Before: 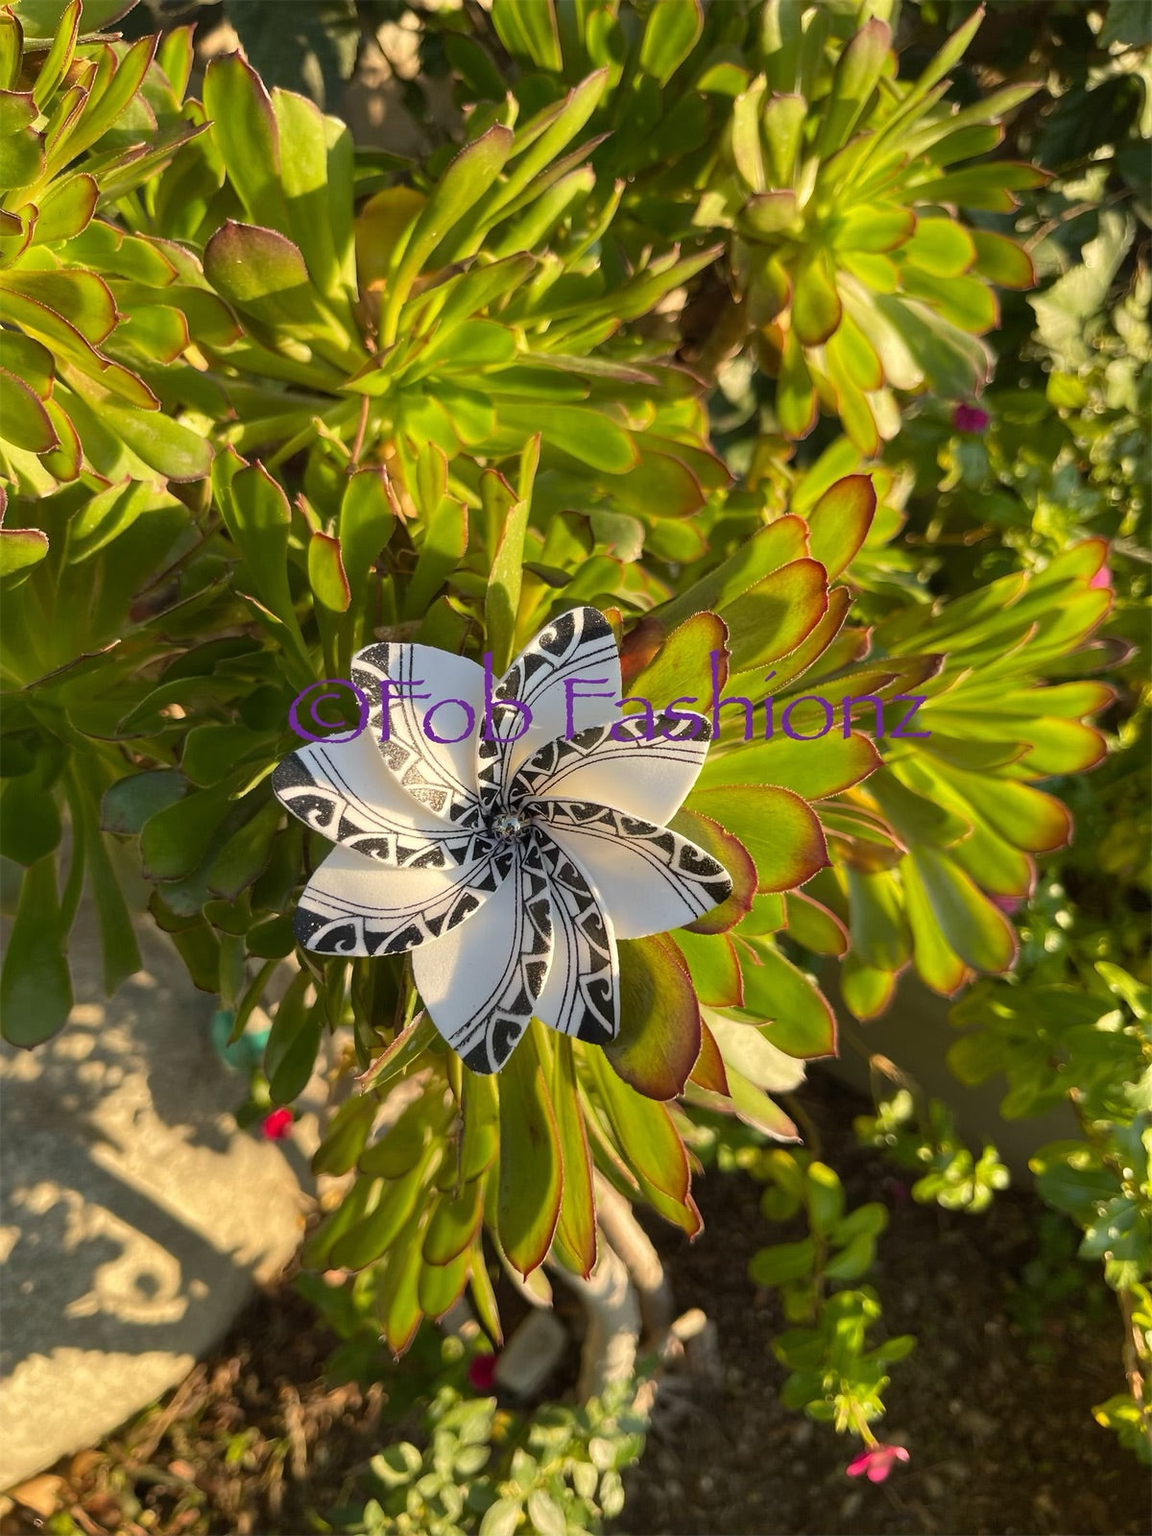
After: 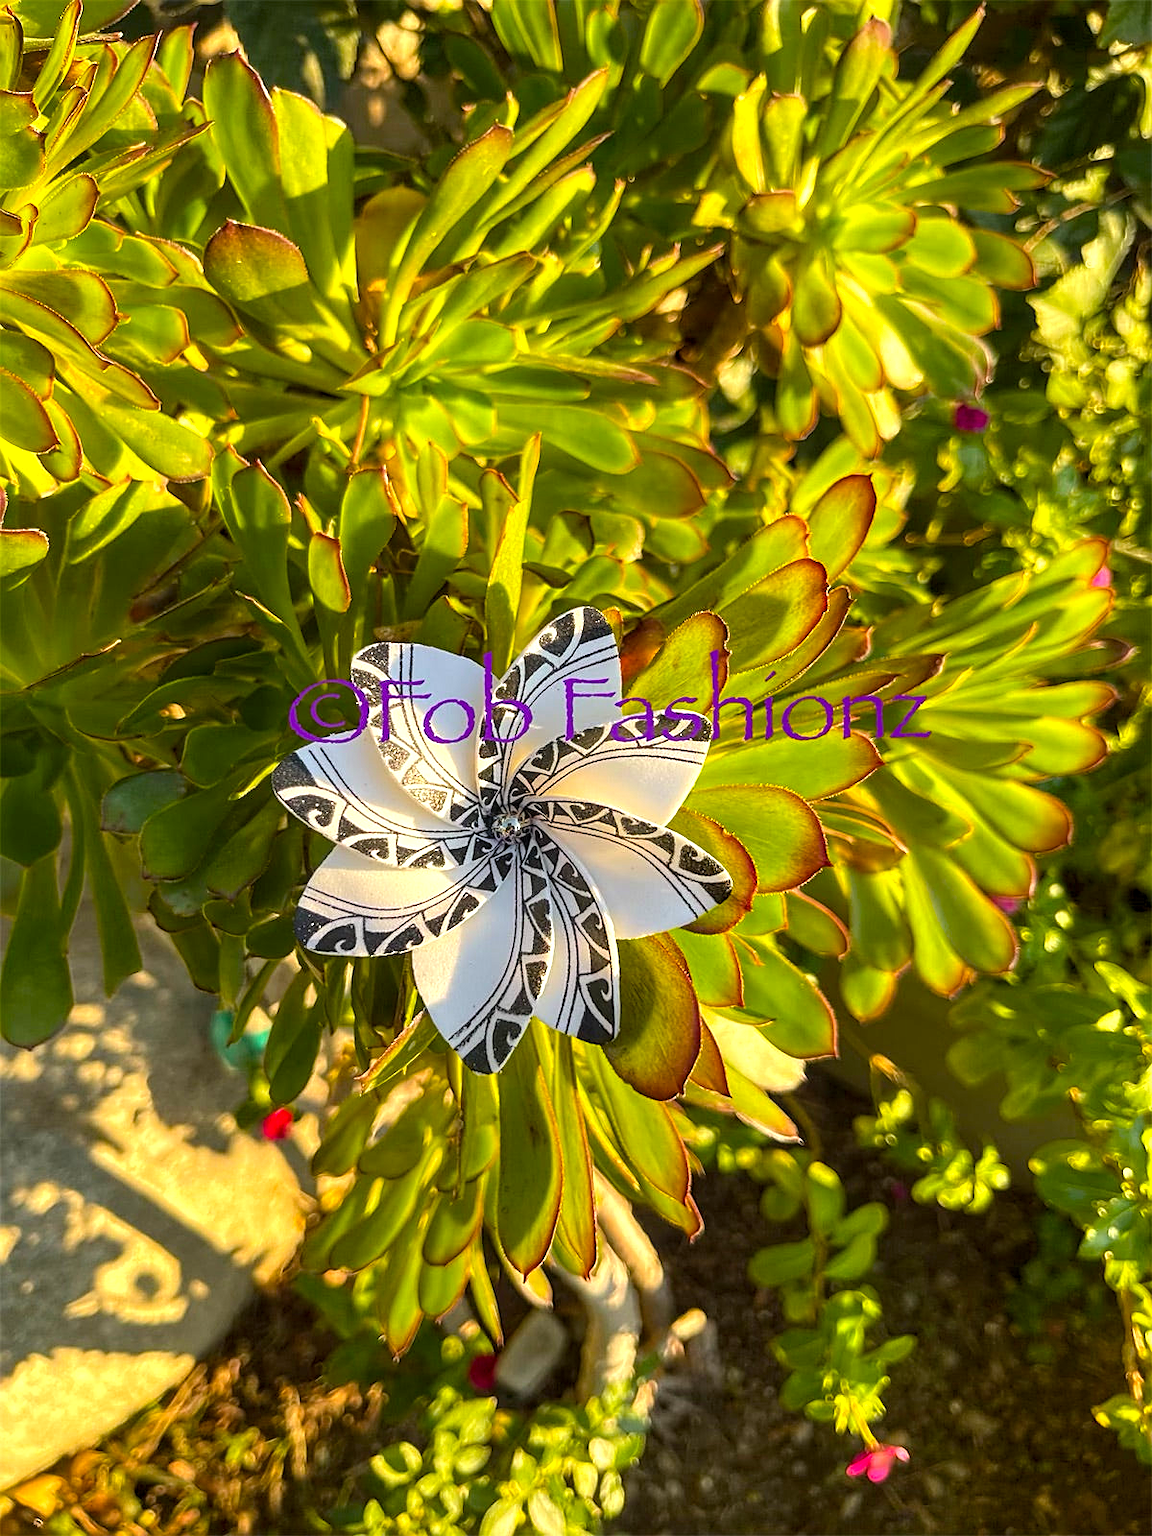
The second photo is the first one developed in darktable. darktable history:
sharpen: on, module defaults
exposure: exposure 0.426 EV, compensate highlight preservation false
color balance rgb: perceptual saturation grading › global saturation 30%, global vibrance 20%
local contrast: detail 130%
